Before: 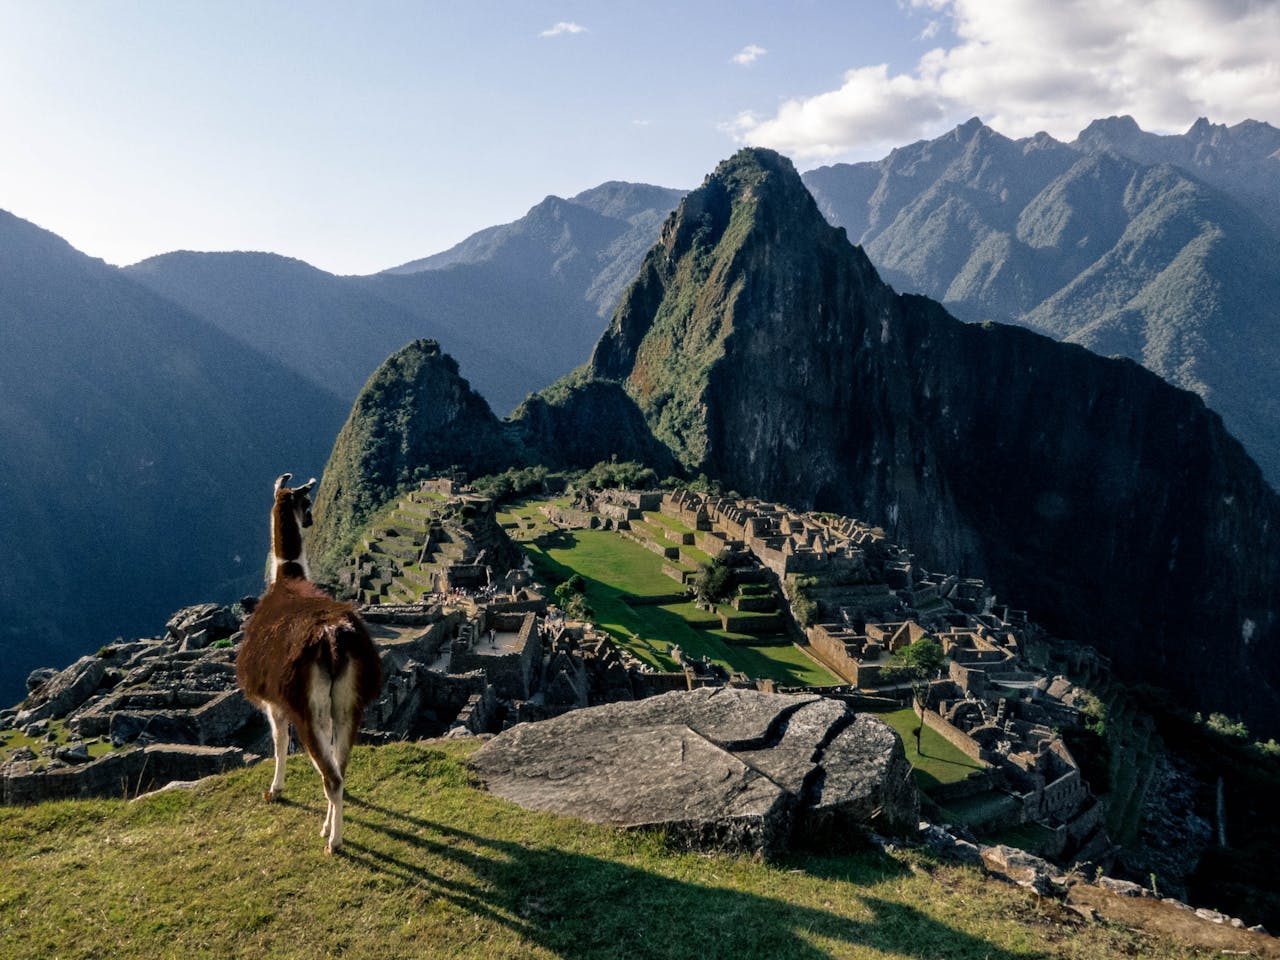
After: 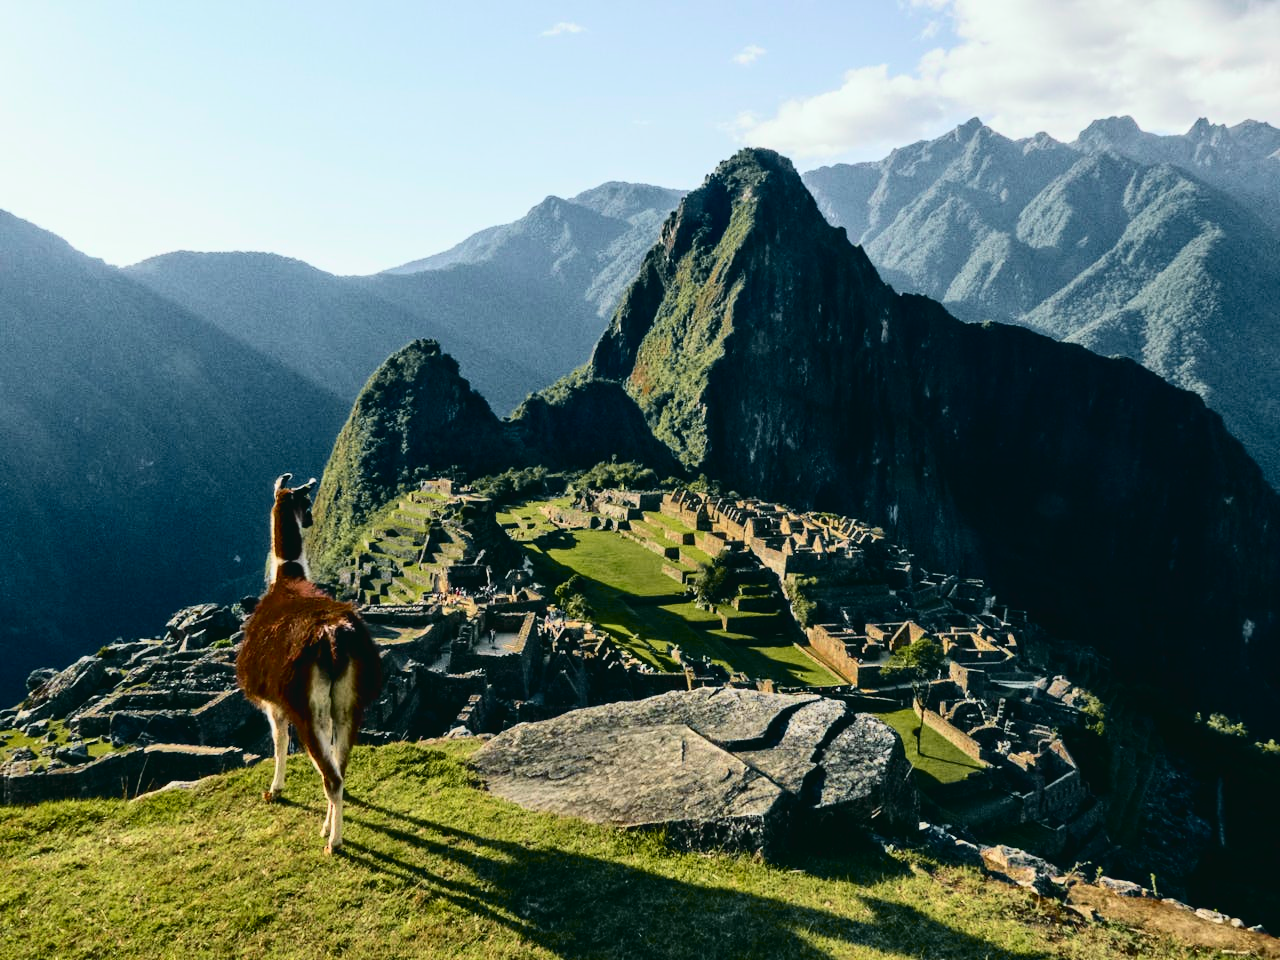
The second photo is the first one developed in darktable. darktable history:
tone equalizer: on, module defaults
tone curve: curves: ch0 [(0, 0.036) (0.037, 0.042) (0.184, 0.146) (0.438, 0.521) (0.54, 0.668) (0.698, 0.835) (0.856, 0.92) (1, 0.98)]; ch1 [(0, 0) (0.393, 0.415) (0.447, 0.448) (0.482, 0.459) (0.509, 0.496) (0.527, 0.525) (0.571, 0.602) (0.619, 0.671) (0.715, 0.729) (1, 1)]; ch2 [(0, 0) (0.369, 0.388) (0.449, 0.454) (0.499, 0.5) (0.521, 0.517) (0.53, 0.544) (0.561, 0.607) (0.674, 0.735) (1, 1)], color space Lab, independent channels, preserve colors none
